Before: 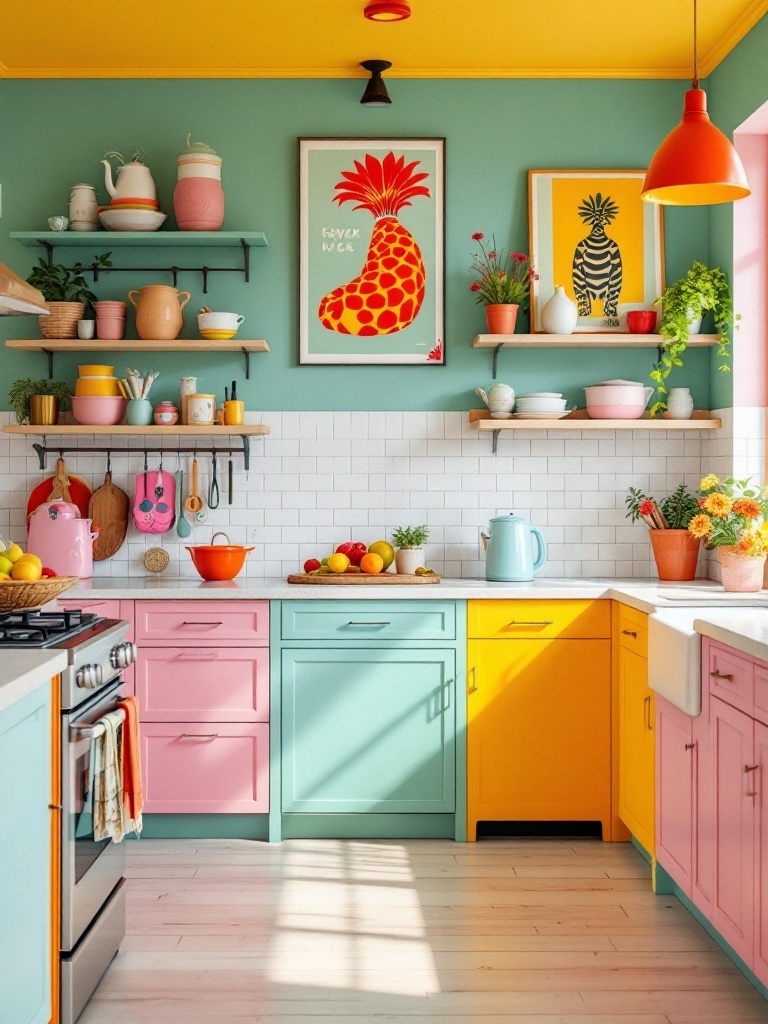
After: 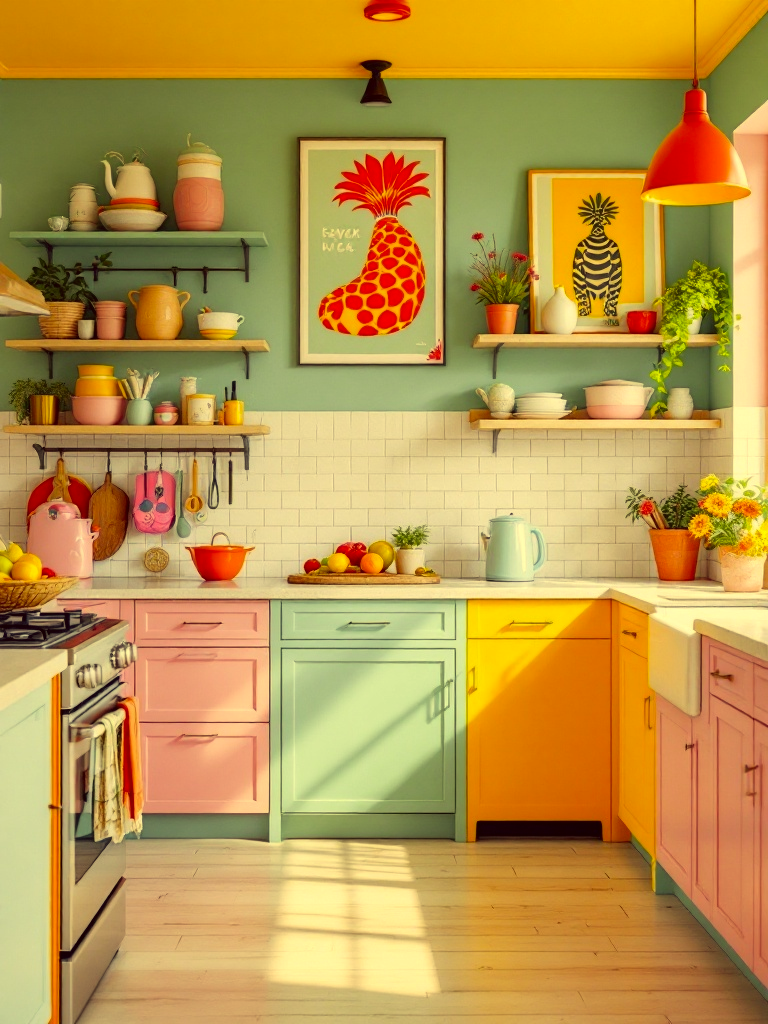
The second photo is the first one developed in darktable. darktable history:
color correction: highlights a* -0.482, highlights b* 40, shadows a* 9.8, shadows b* -0.161
